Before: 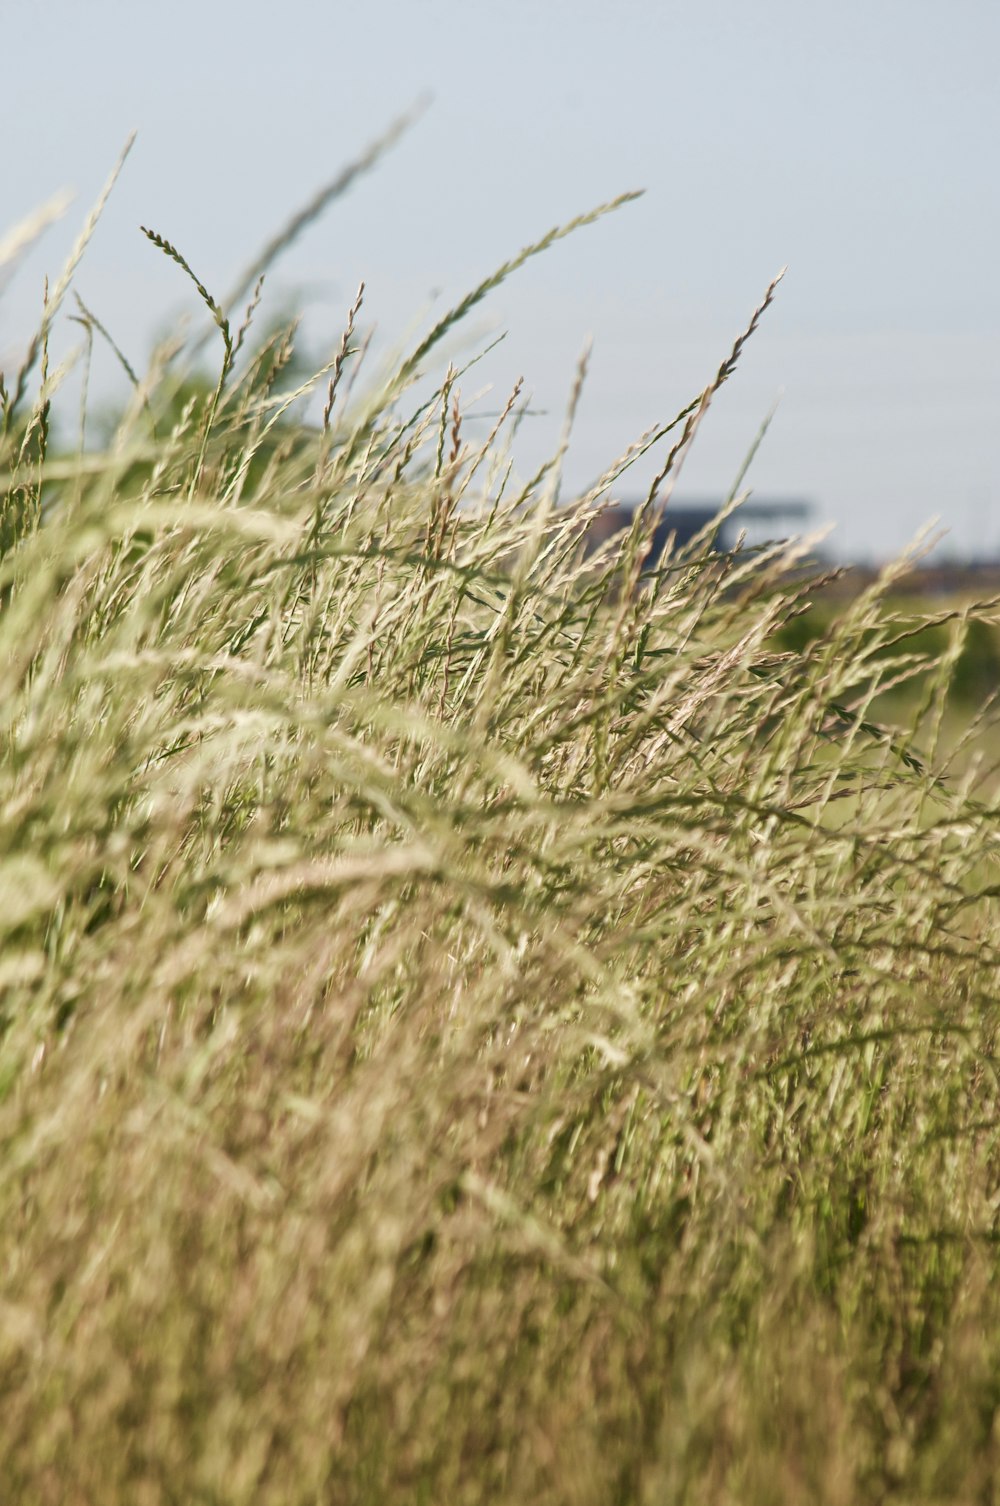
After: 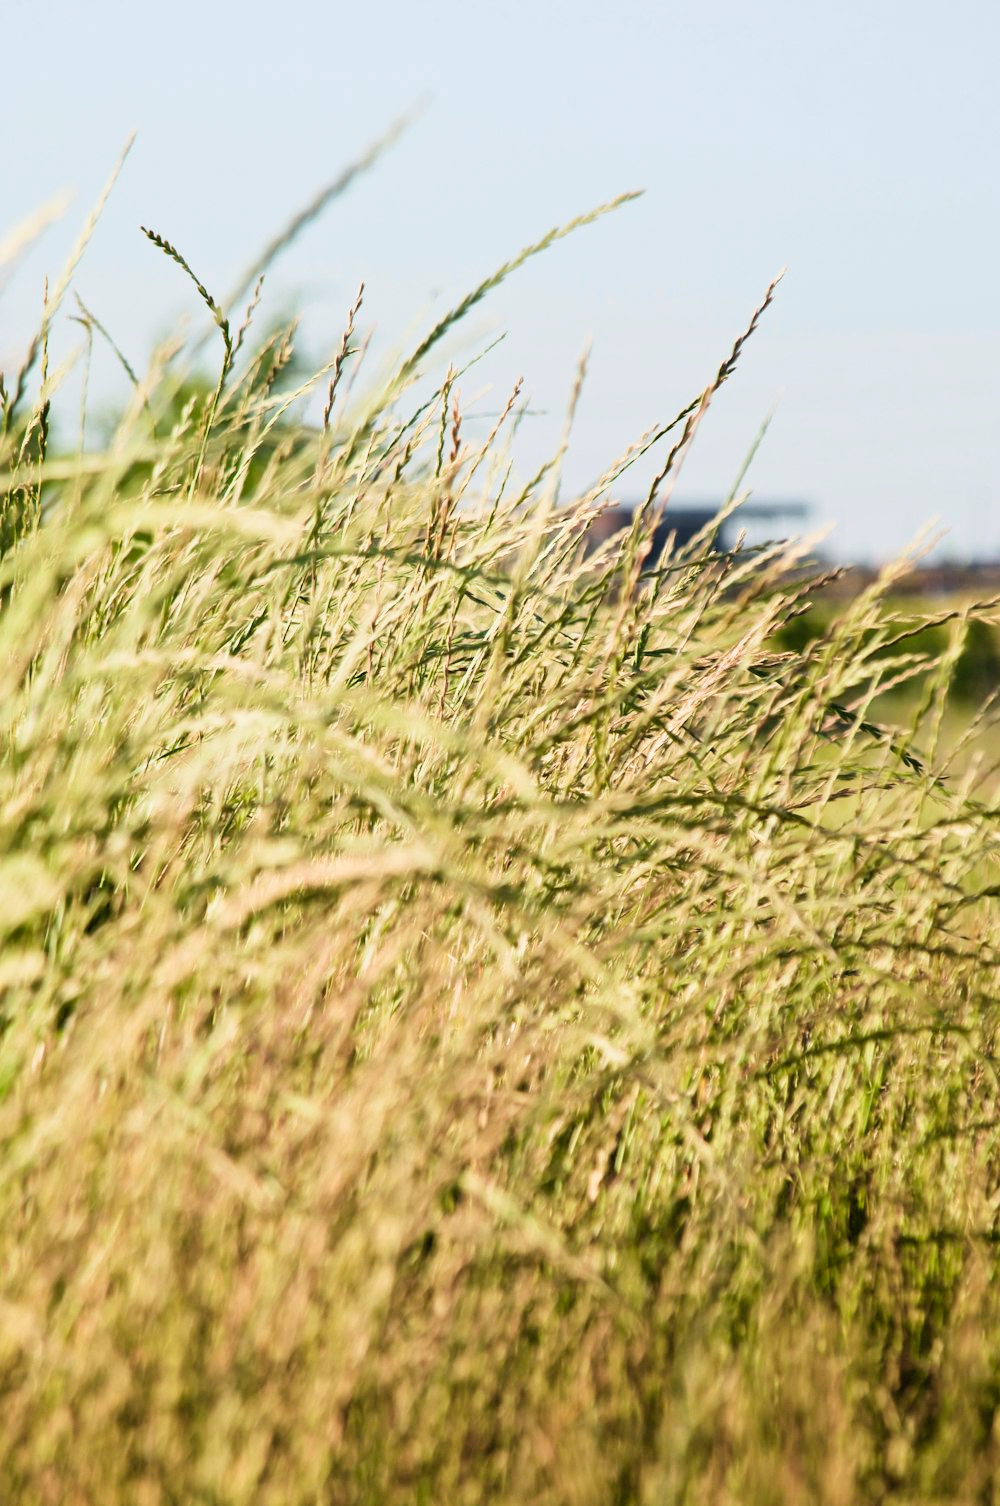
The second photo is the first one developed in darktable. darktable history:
contrast brightness saturation: contrast 0.198, brightness 0.155, saturation 0.221
filmic rgb: black relative exposure -5.07 EV, white relative exposure 3.2 EV, threshold 3.01 EV, hardness 3.48, contrast 1.187, highlights saturation mix -30.72%, iterations of high-quality reconstruction 0, enable highlight reconstruction true
